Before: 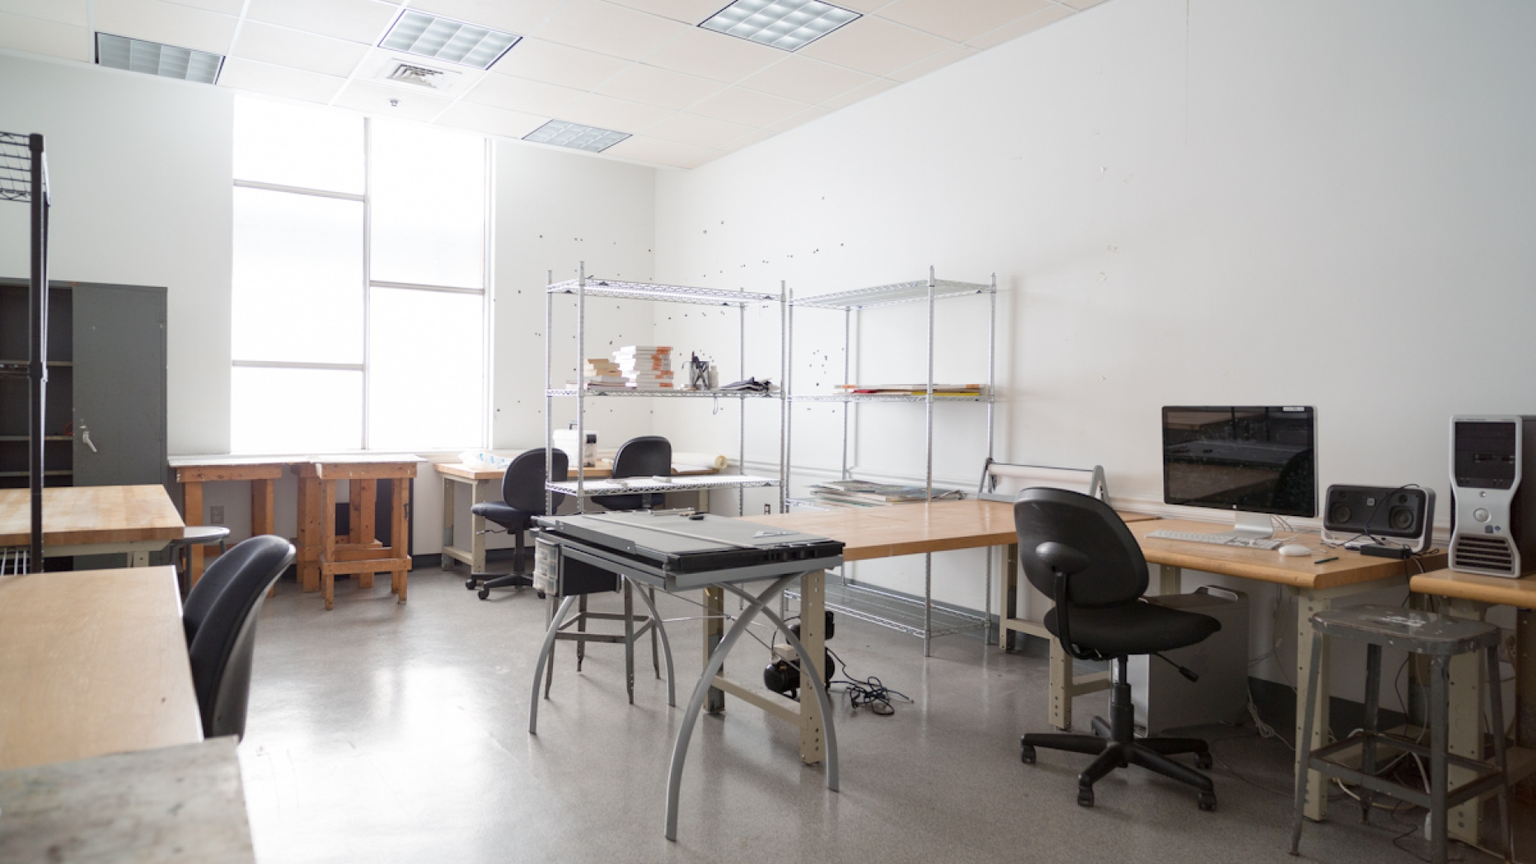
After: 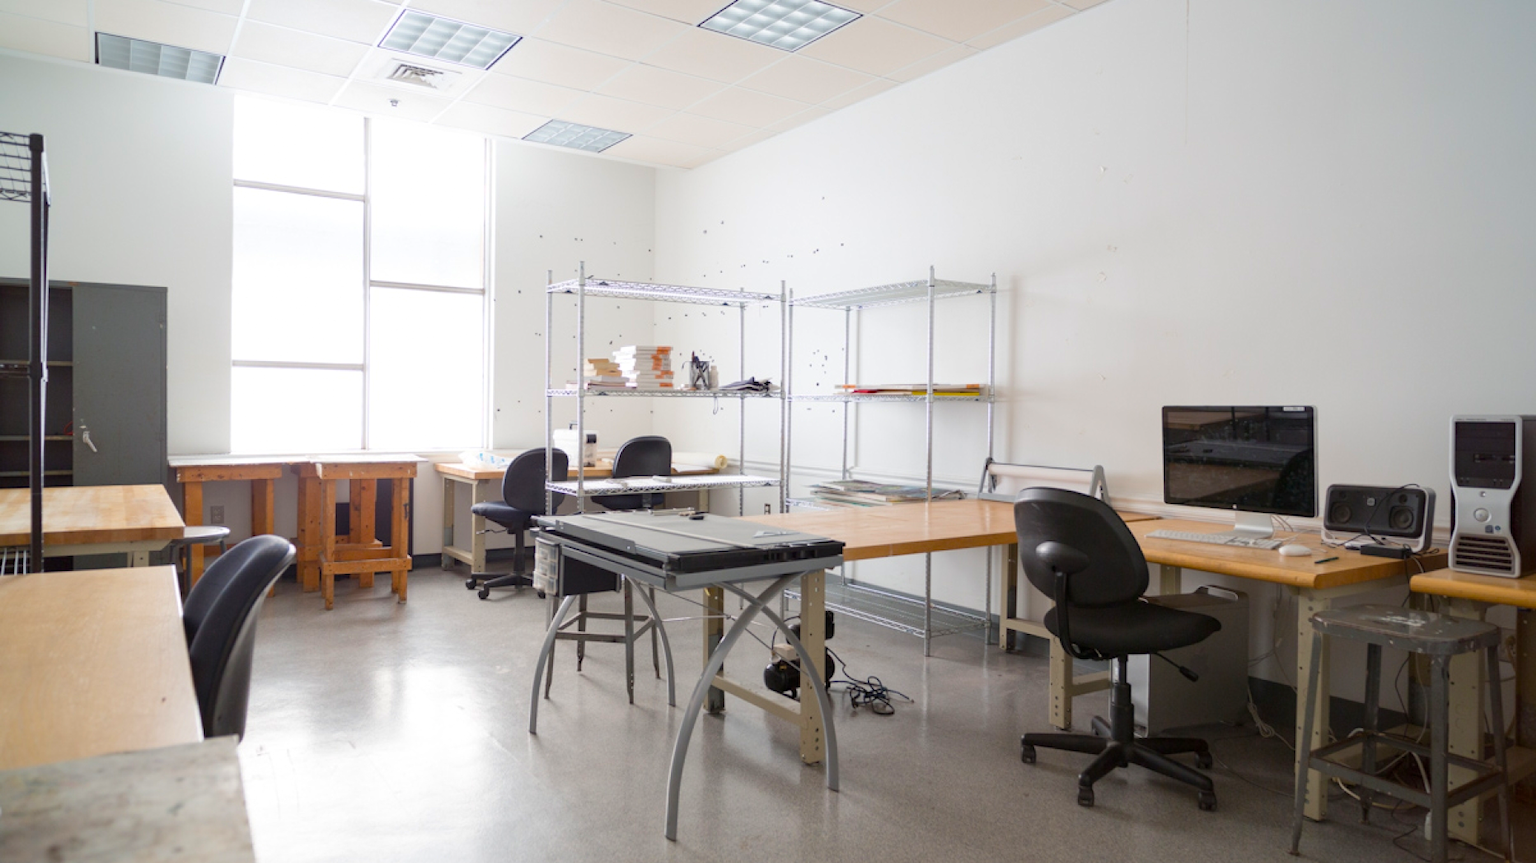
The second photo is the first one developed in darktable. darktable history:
tone equalizer: edges refinement/feathering 500, mask exposure compensation -1.57 EV, preserve details no
color balance rgb: shadows lift › hue 85.97°, linear chroma grading › global chroma 14.693%, perceptual saturation grading › global saturation 19.734%
